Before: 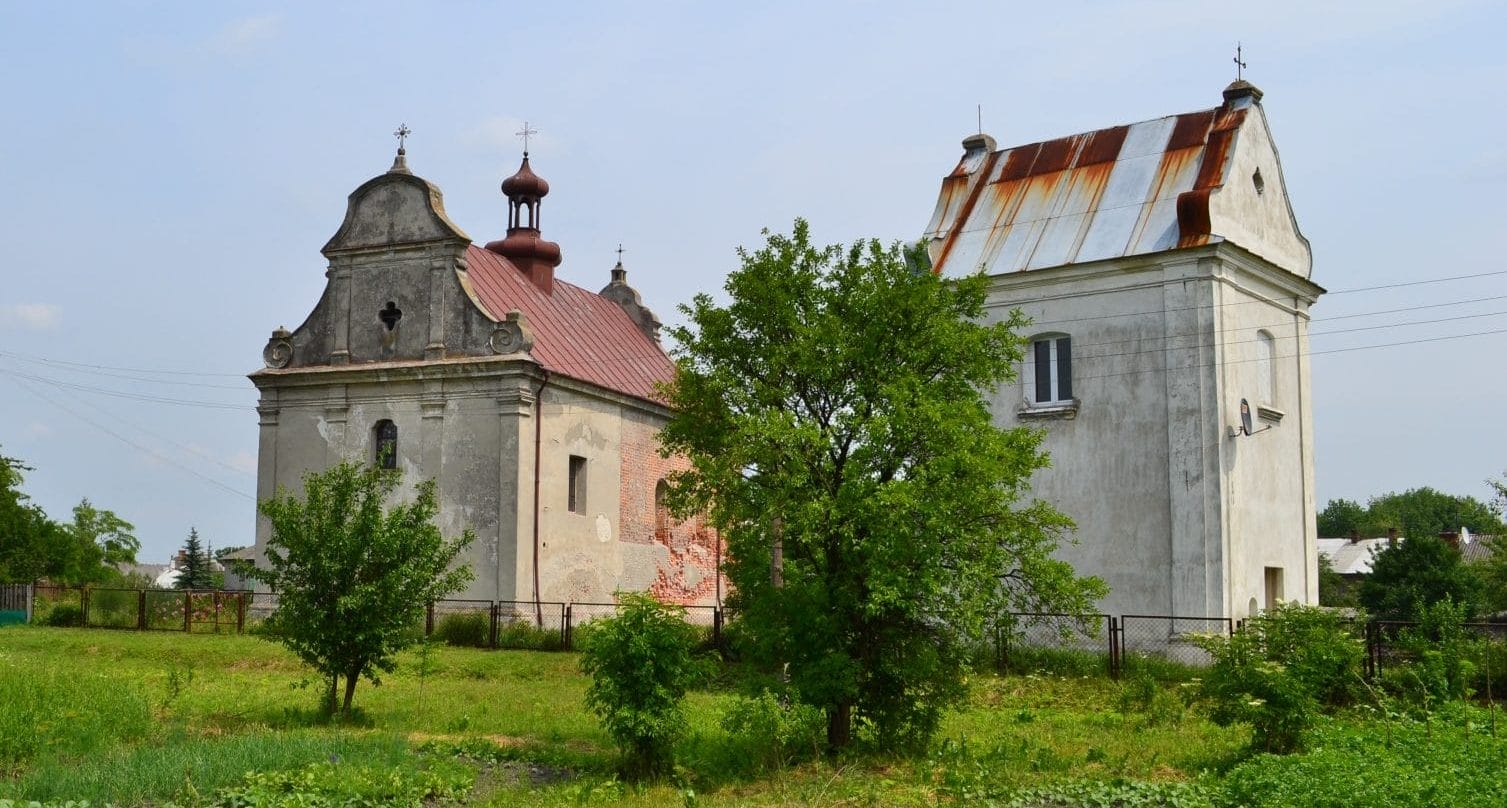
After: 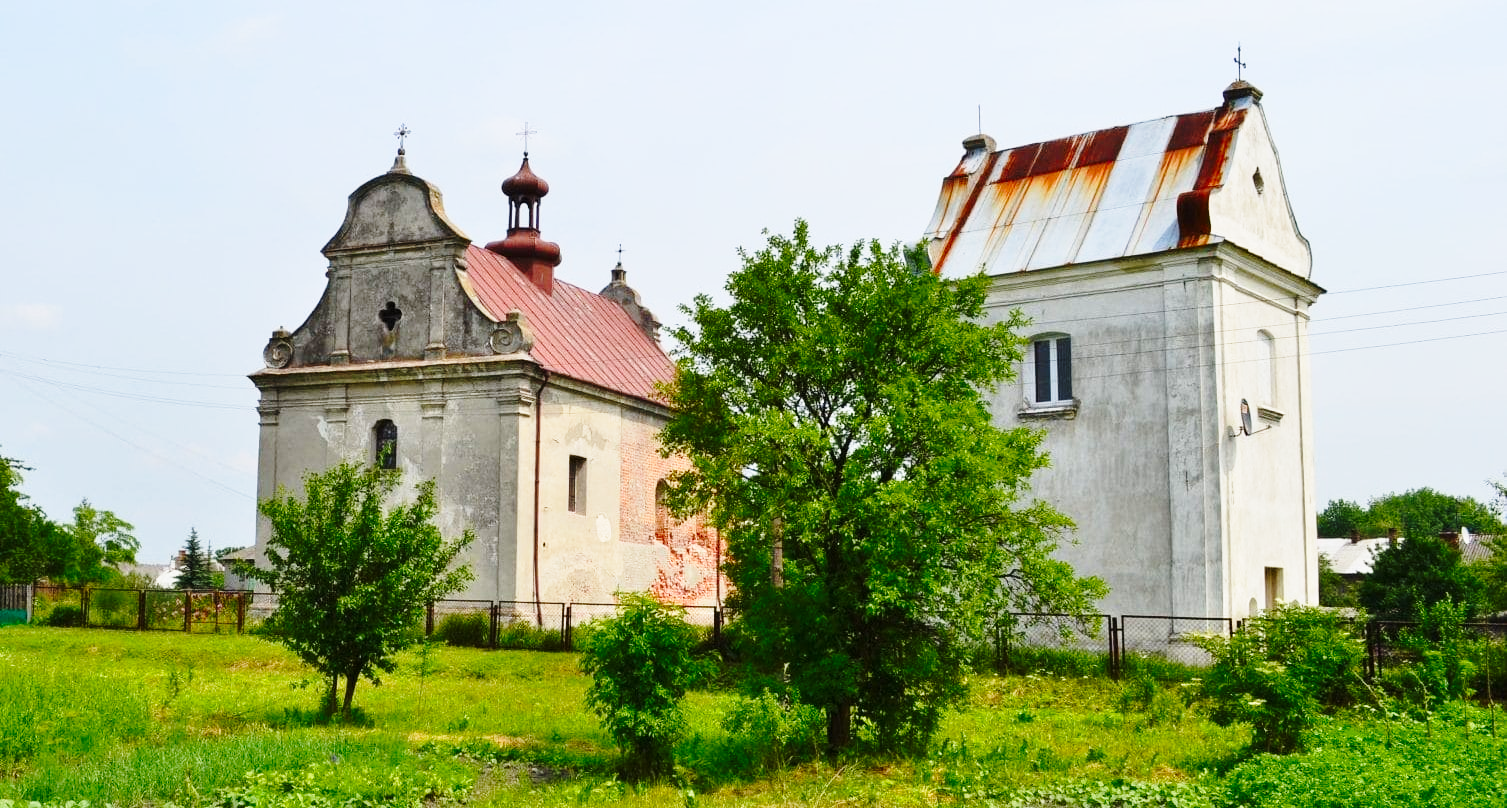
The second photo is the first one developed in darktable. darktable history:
base curve: curves: ch0 [(0, 0) (0.028, 0.03) (0.121, 0.232) (0.46, 0.748) (0.859, 0.968) (1, 1)], preserve colors none
color correction: saturation 1.11
